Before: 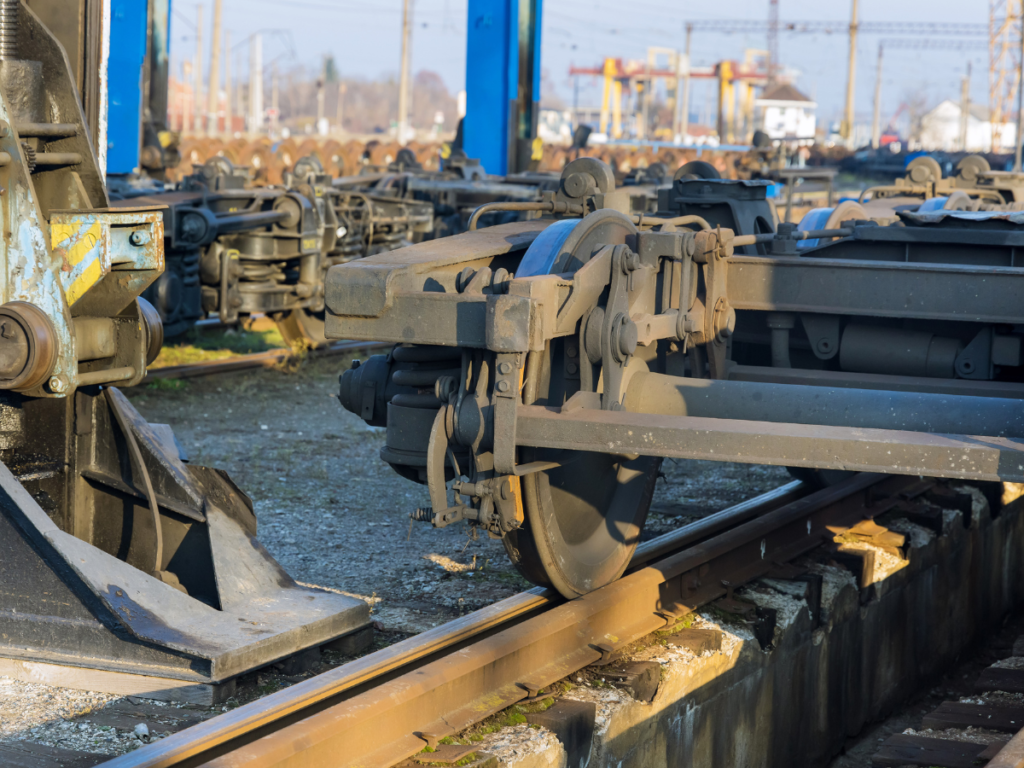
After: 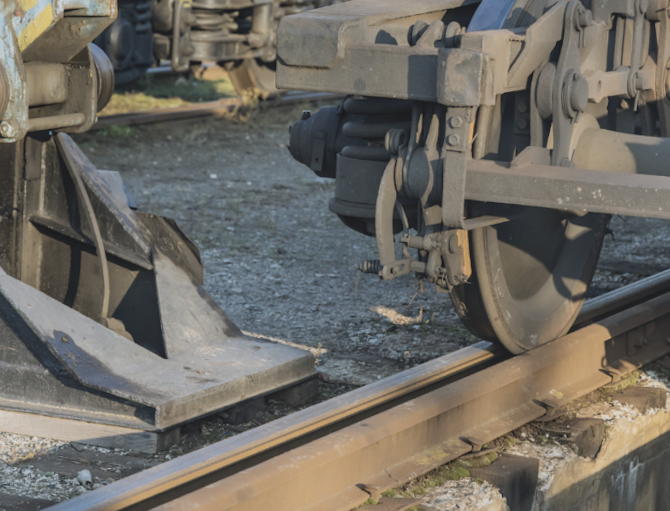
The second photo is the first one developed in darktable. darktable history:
local contrast: on, module defaults
contrast brightness saturation: contrast -0.268, saturation -0.45
crop and rotate: angle -1.16°, left 3.731%, top 31.574%, right 29.085%
